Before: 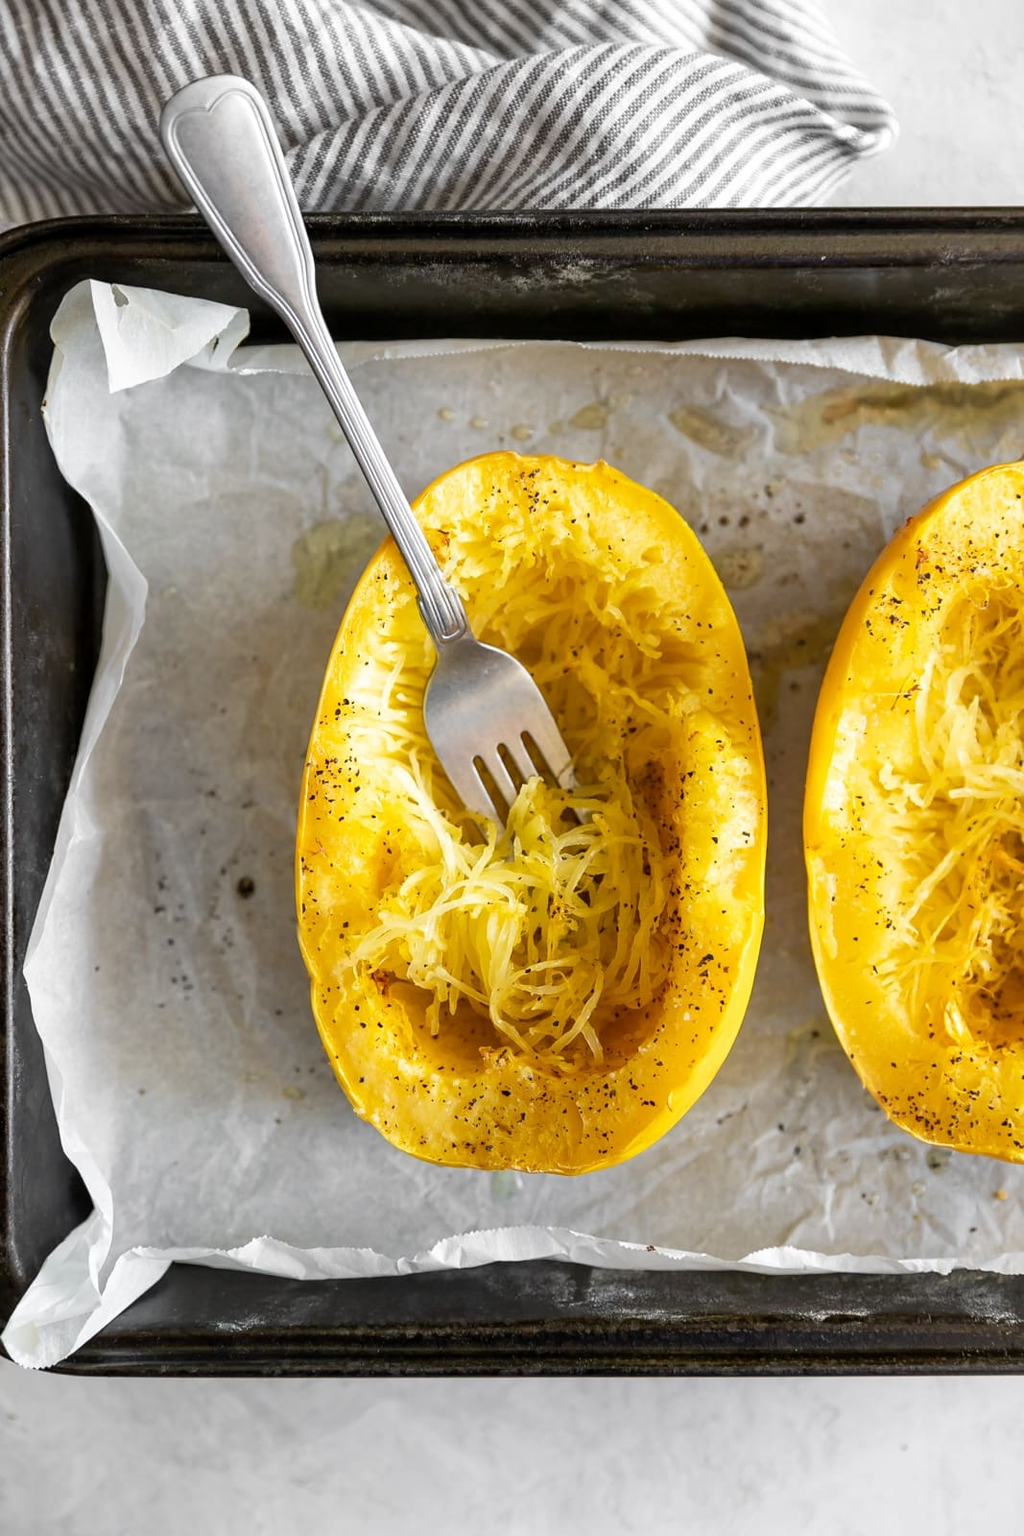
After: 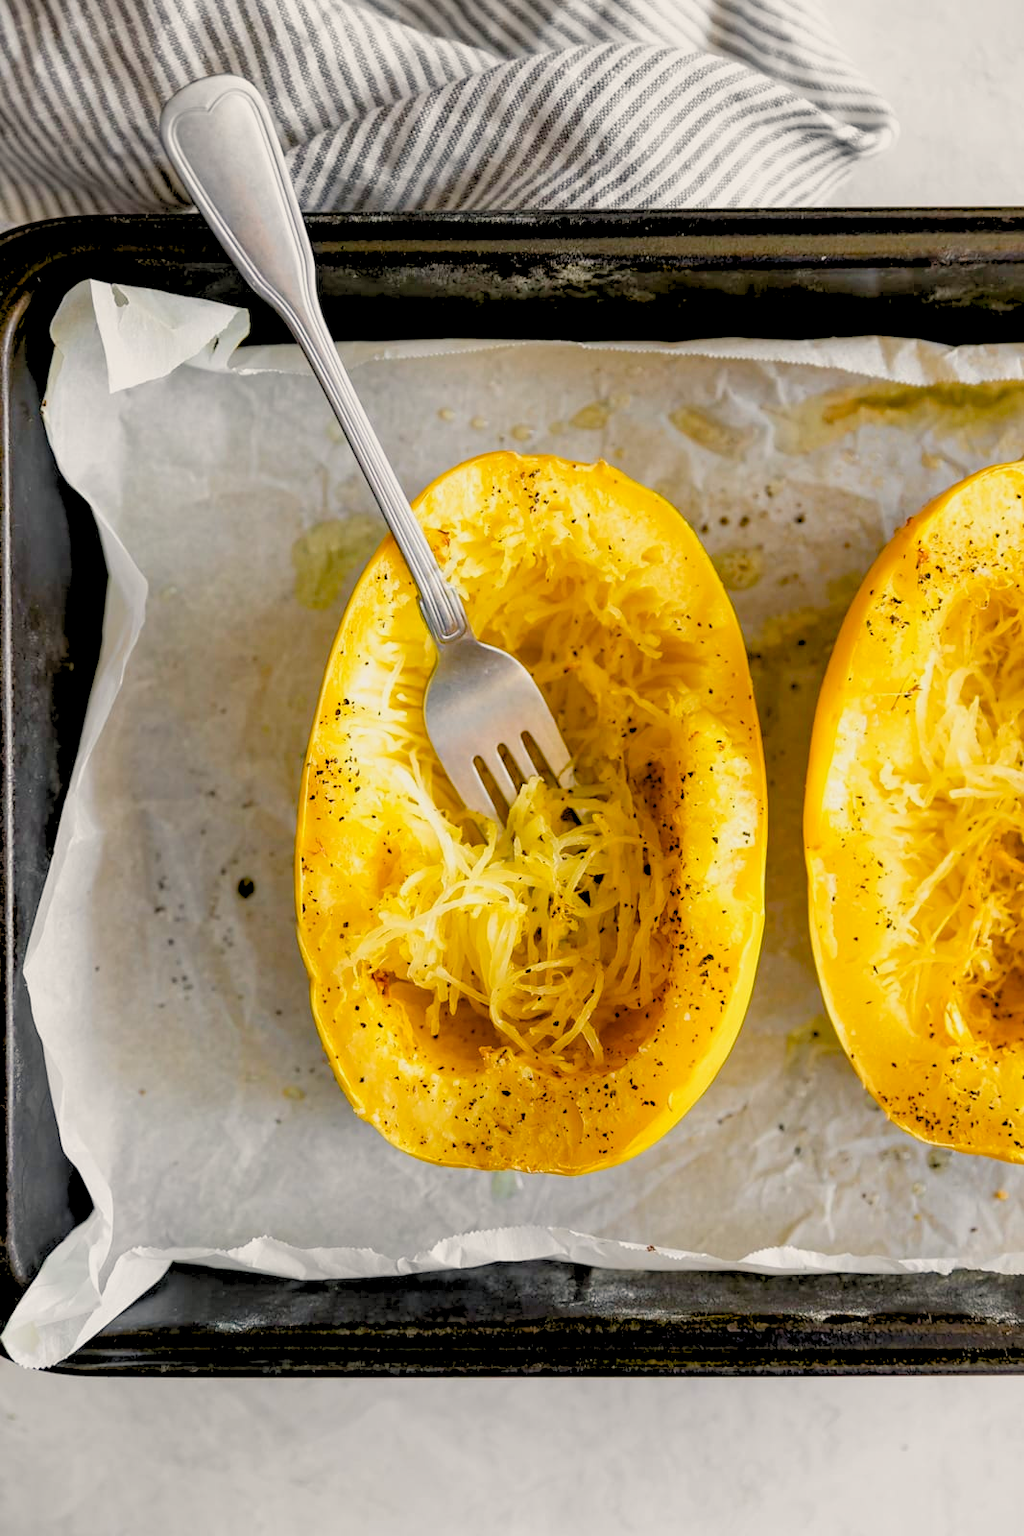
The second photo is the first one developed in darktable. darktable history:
color balance rgb: shadows lift › chroma 1%, shadows lift › hue 240.84°, highlights gain › chroma 2%, highlights gain › hue 73.2°, global offset › luminance -0.5%, perceptual saturation grading › global saturation 20%, perceptual saturation grading › highlights -25%, perceptual saturation grading › shadows 50%, global vibrance 15%
rgb levels: preserve colors sum RGB, levels [[0.038, 0.433, 0.934], [0, 0.5, 1], [0, 0.5, 1]]
